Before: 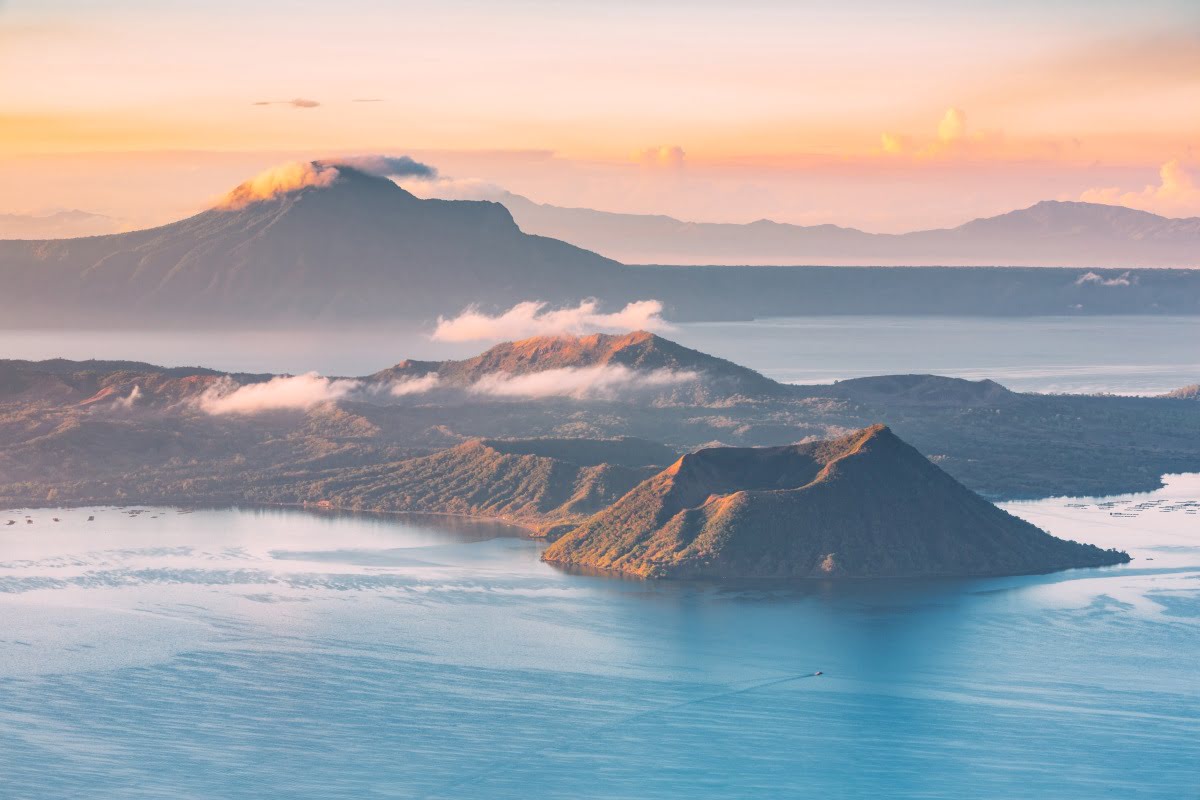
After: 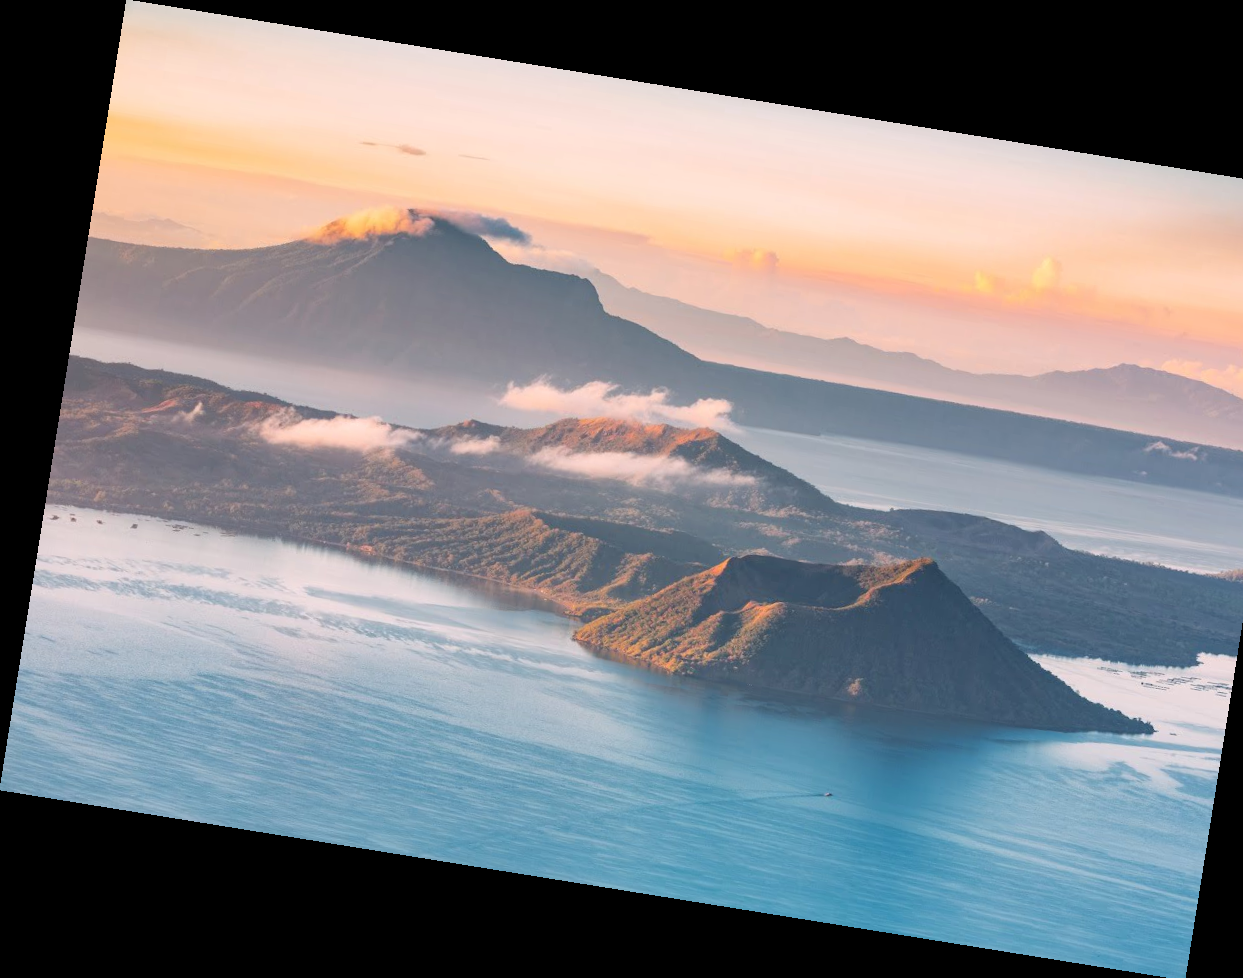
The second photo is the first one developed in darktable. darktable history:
crop and rotate: right 5.167%
rotate and perspective: rotation 9.12°, automatic cropping off
